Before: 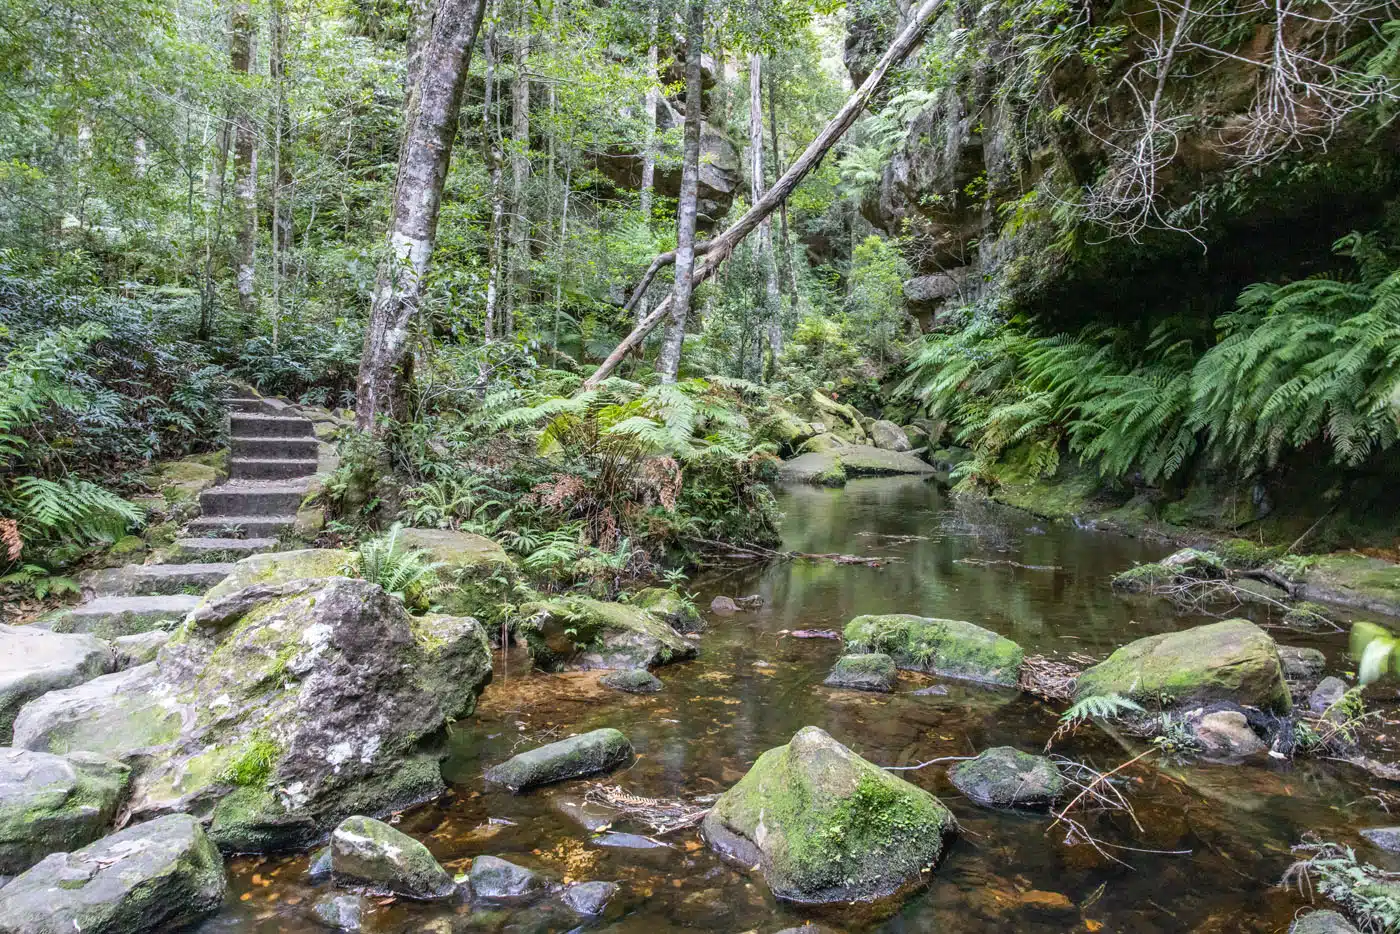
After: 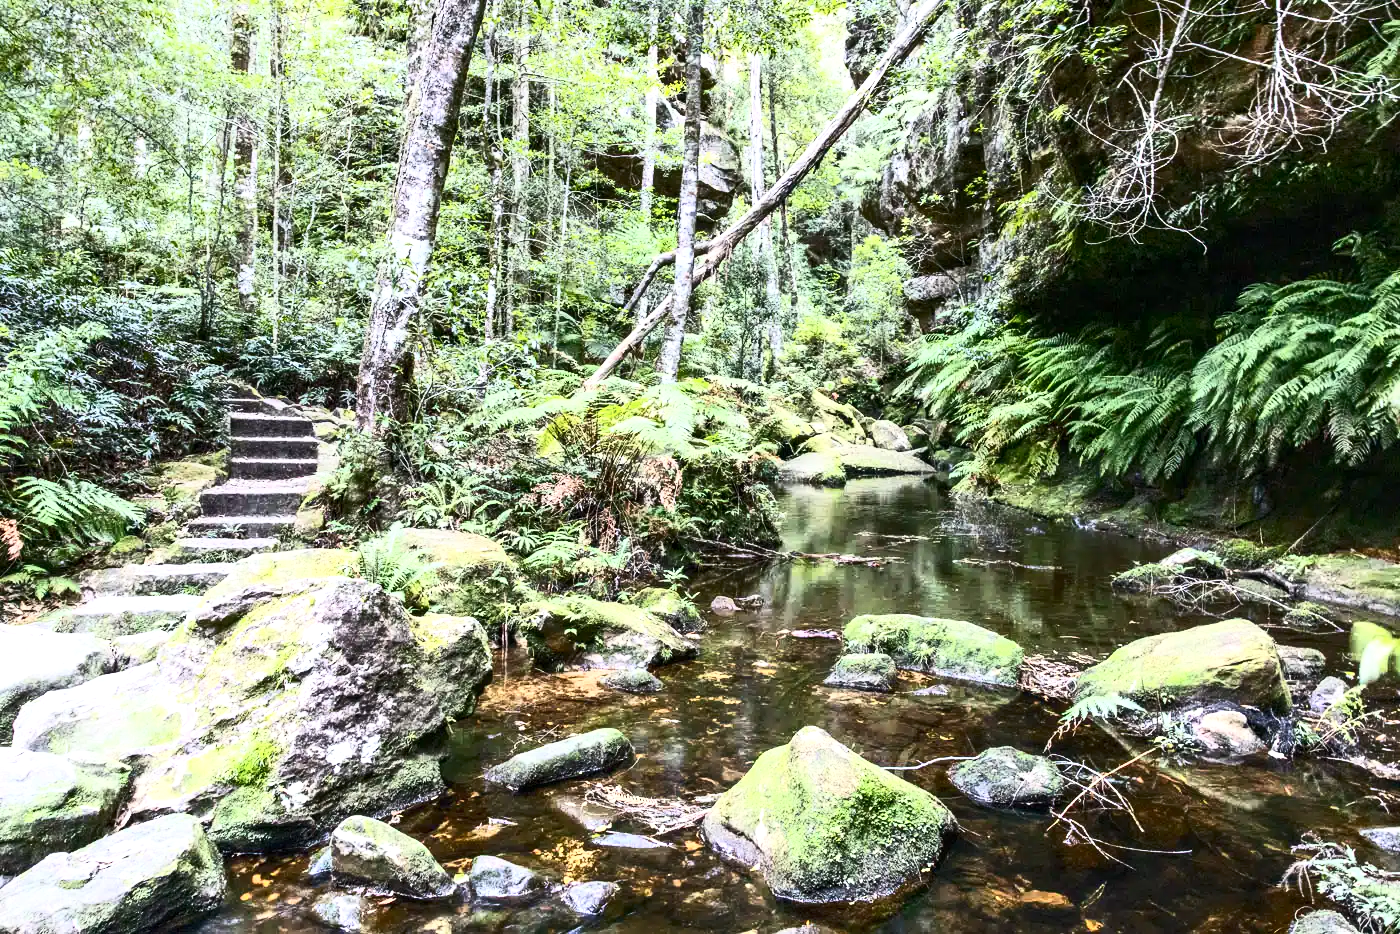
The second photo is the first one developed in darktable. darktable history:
contrast brightness saturation: contrast 0.632, brightness 0.345, saturation 0.138
local contrast: highlights 106%, shadows 102%, detail 119%, midtone range 0.2
